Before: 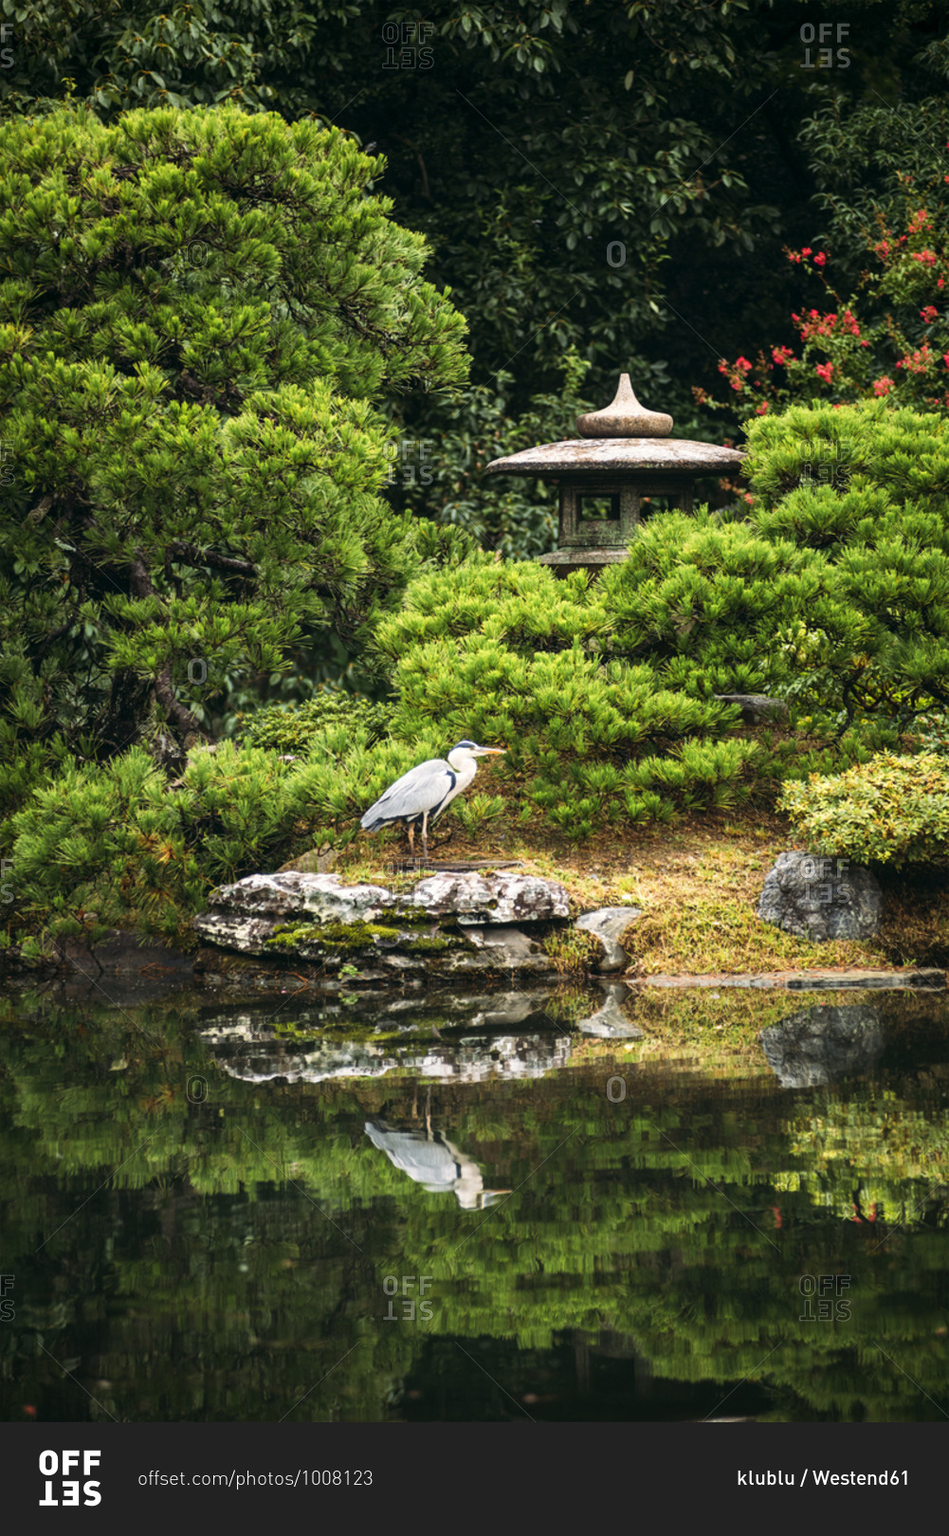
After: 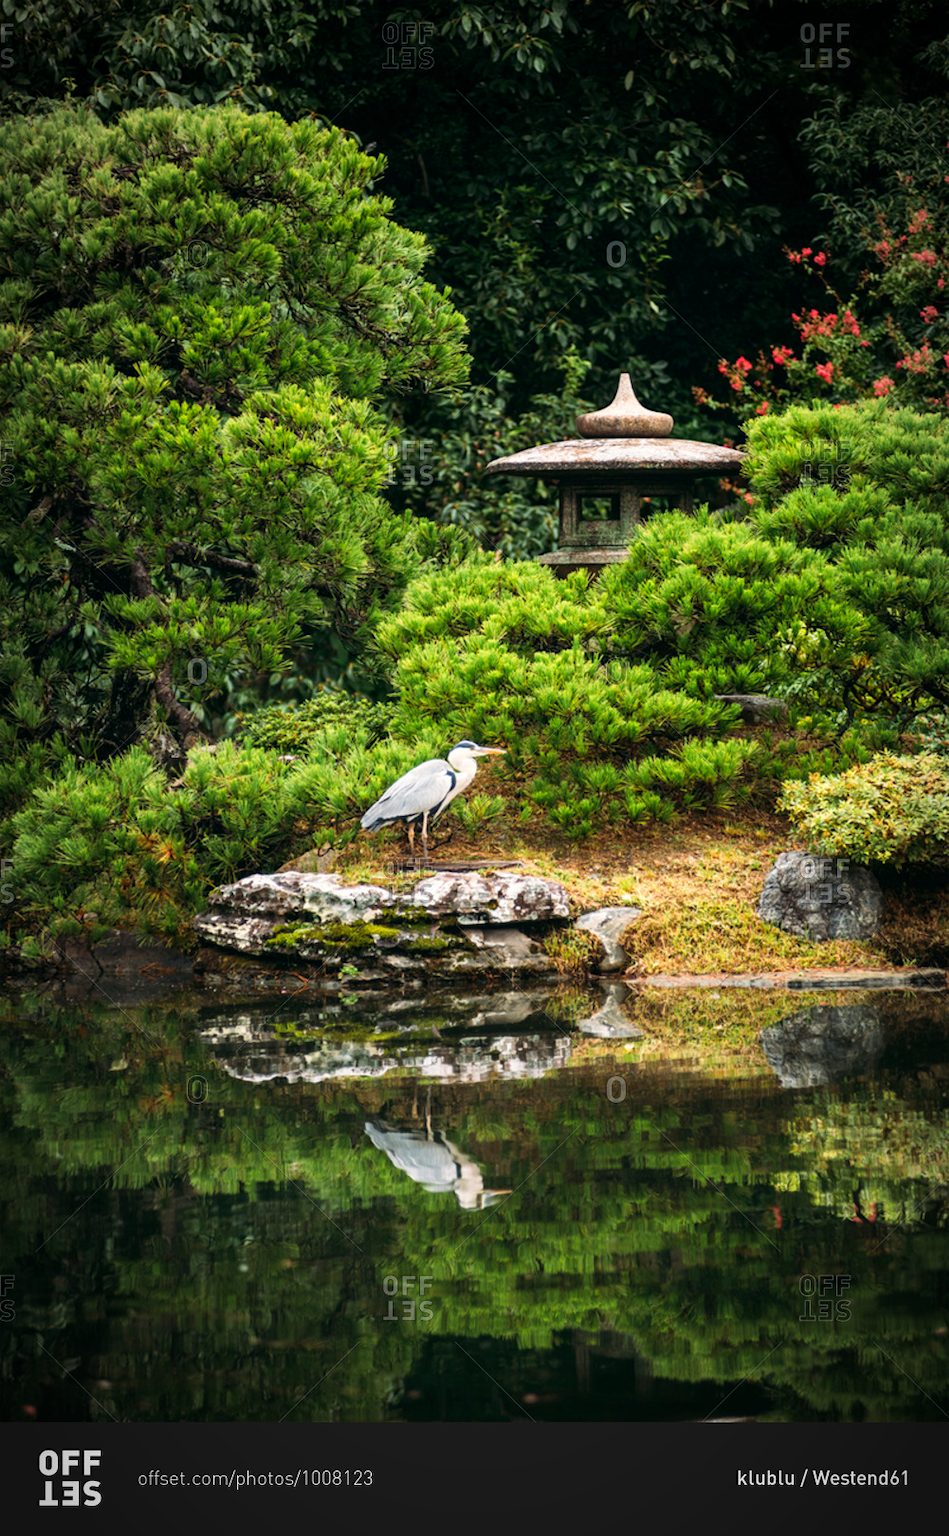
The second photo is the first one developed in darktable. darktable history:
vignetting: brightness -0.464, saturation -0.297, automatic ratio true
